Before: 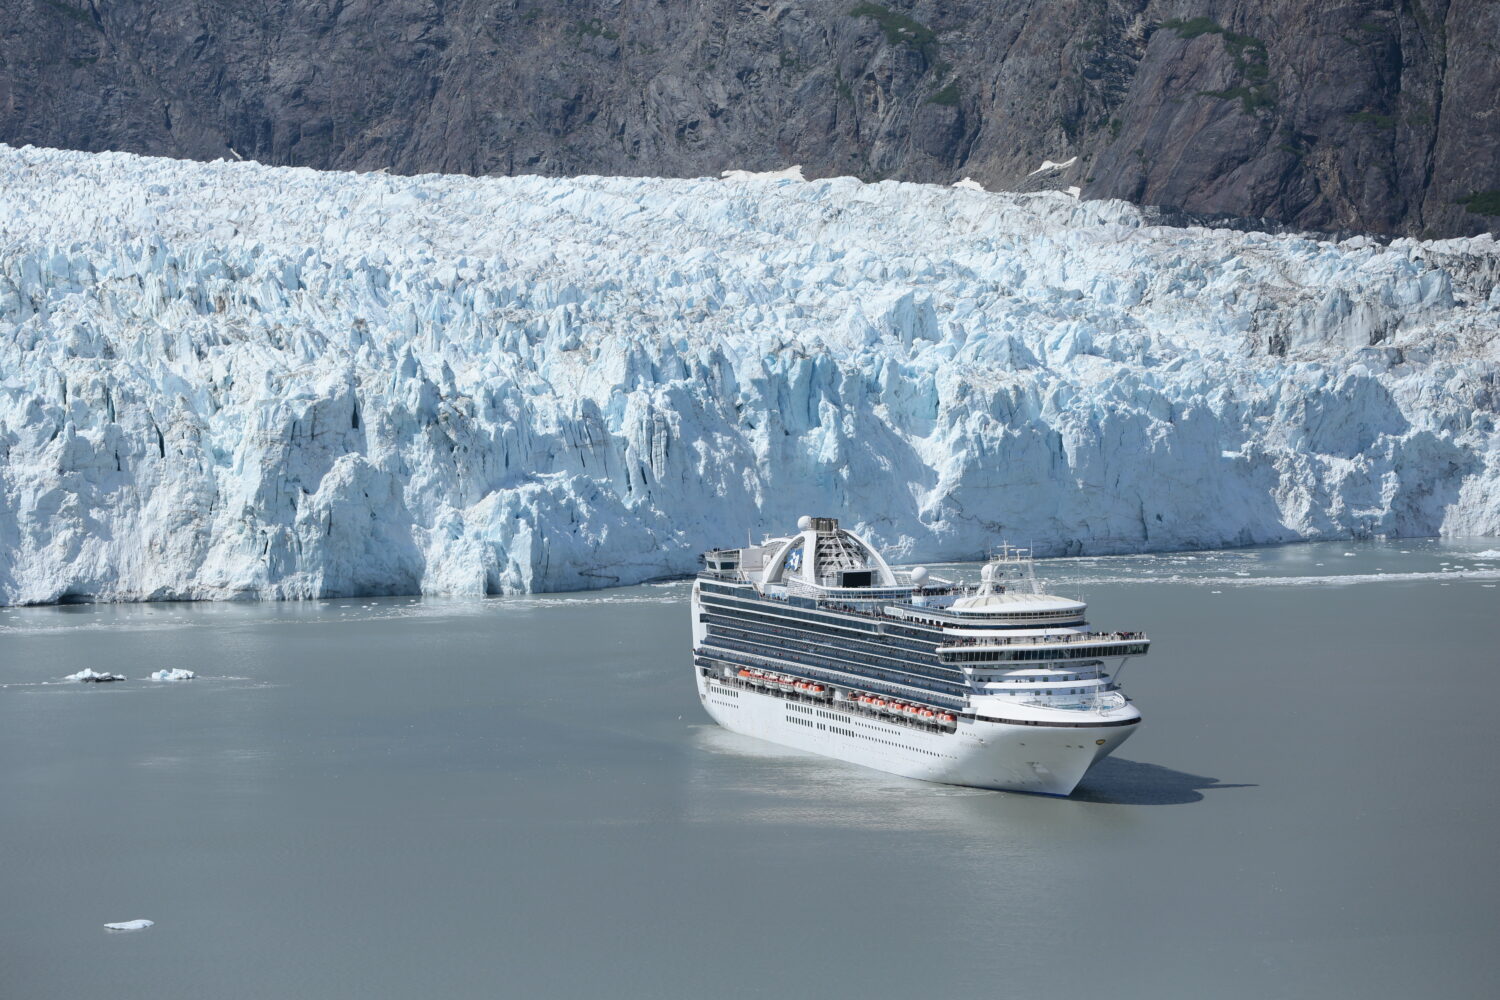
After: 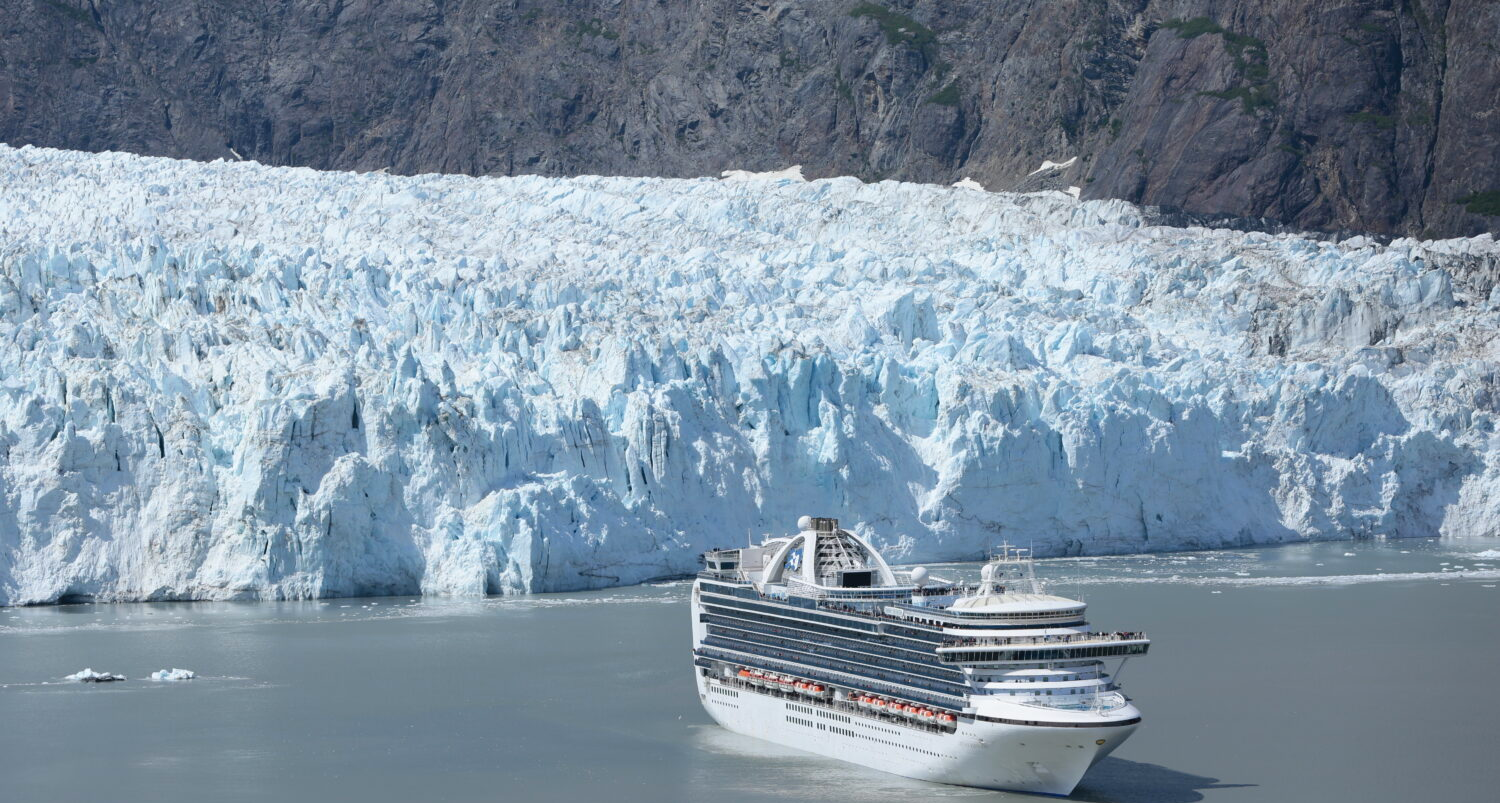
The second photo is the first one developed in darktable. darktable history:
color correction: saturation 1.11
crop: bottom 19.644%
